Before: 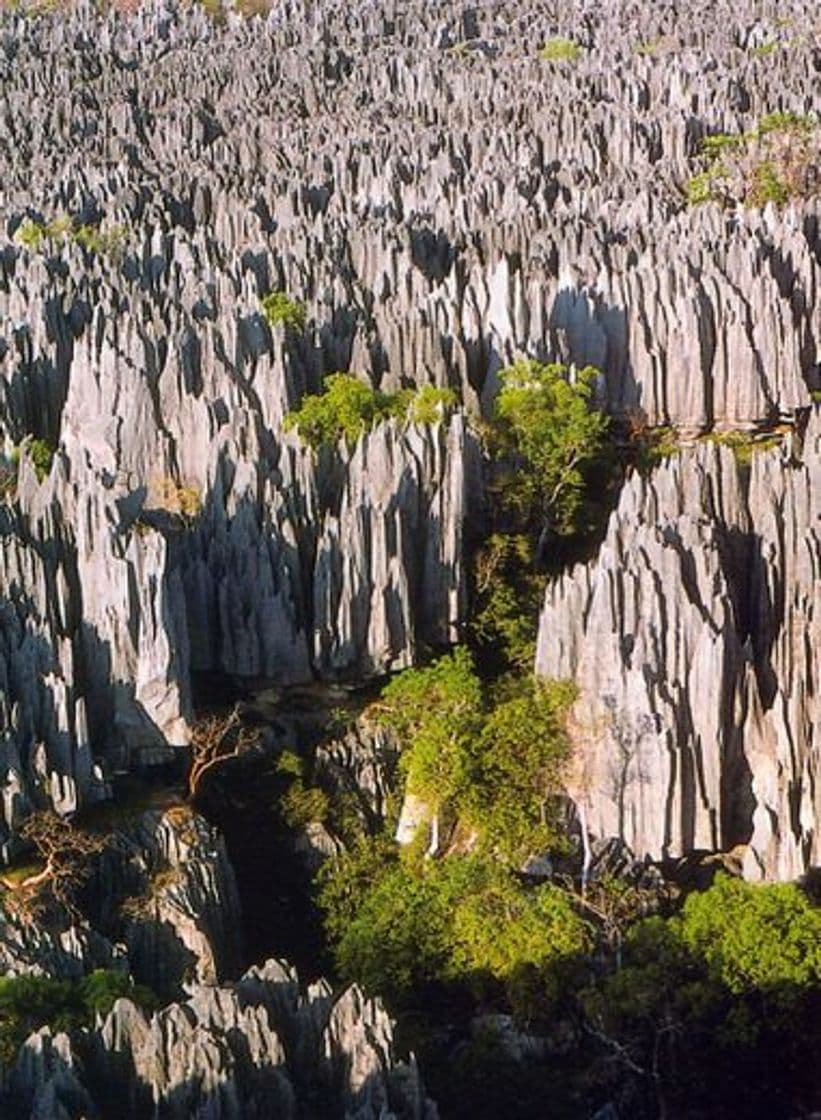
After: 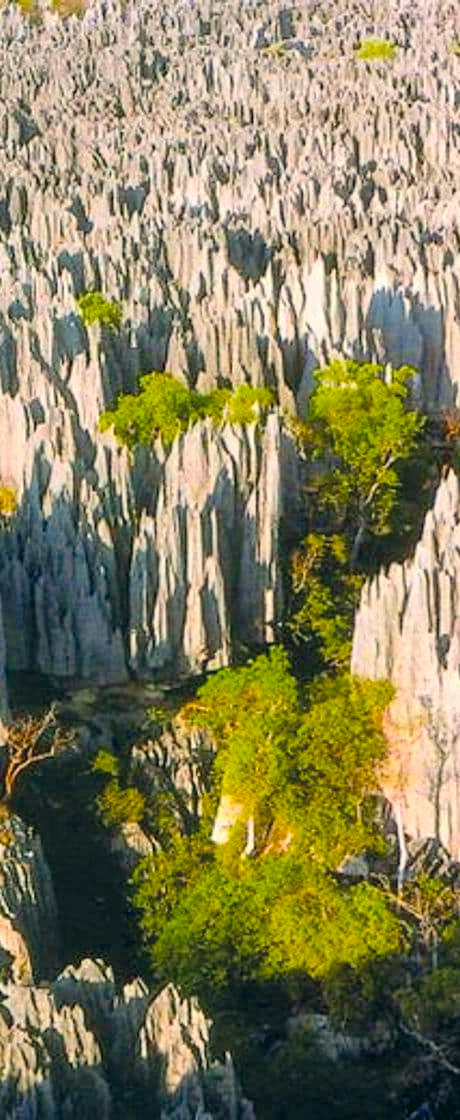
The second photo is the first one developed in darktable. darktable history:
color correction: highlights a* -0.393, highlights b* 9.34, shadows a* -9.49, shadows b* 0.458
contrast brightness saturation: contrast 0.105, brightness 0.295, saturation 0.137
crop and rotate: left 22.435%, right 21.521%
color balance rgb: perceptual saturation grading › global saturation 29.65%, global vibrance 10.113%, saturation formula JzAzBz (2021)
